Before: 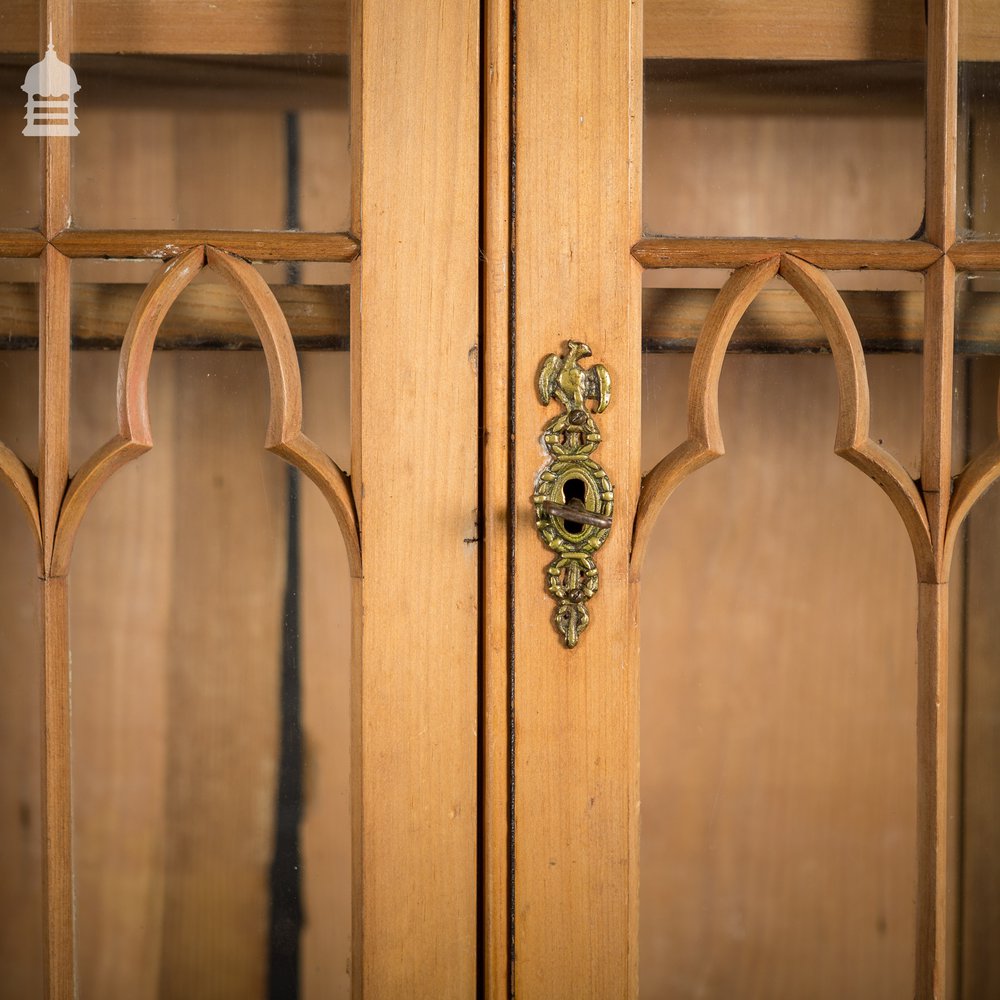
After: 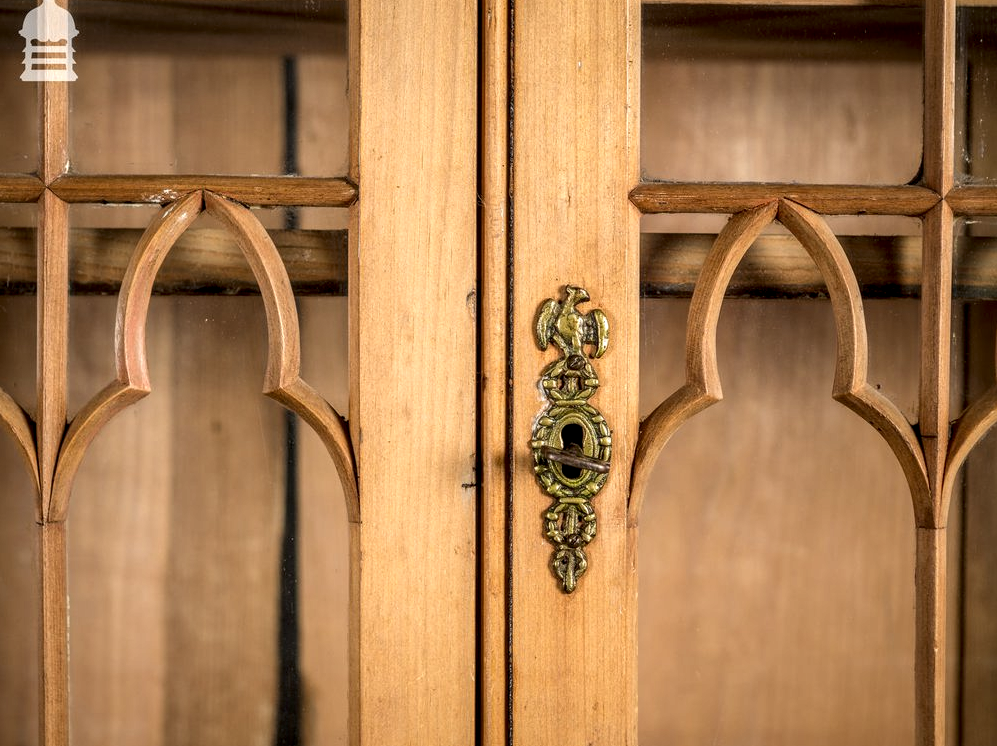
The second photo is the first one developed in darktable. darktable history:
crop: left 0.234%, top 5.506%, bottom 19.8%
local contrast: detail 160%
